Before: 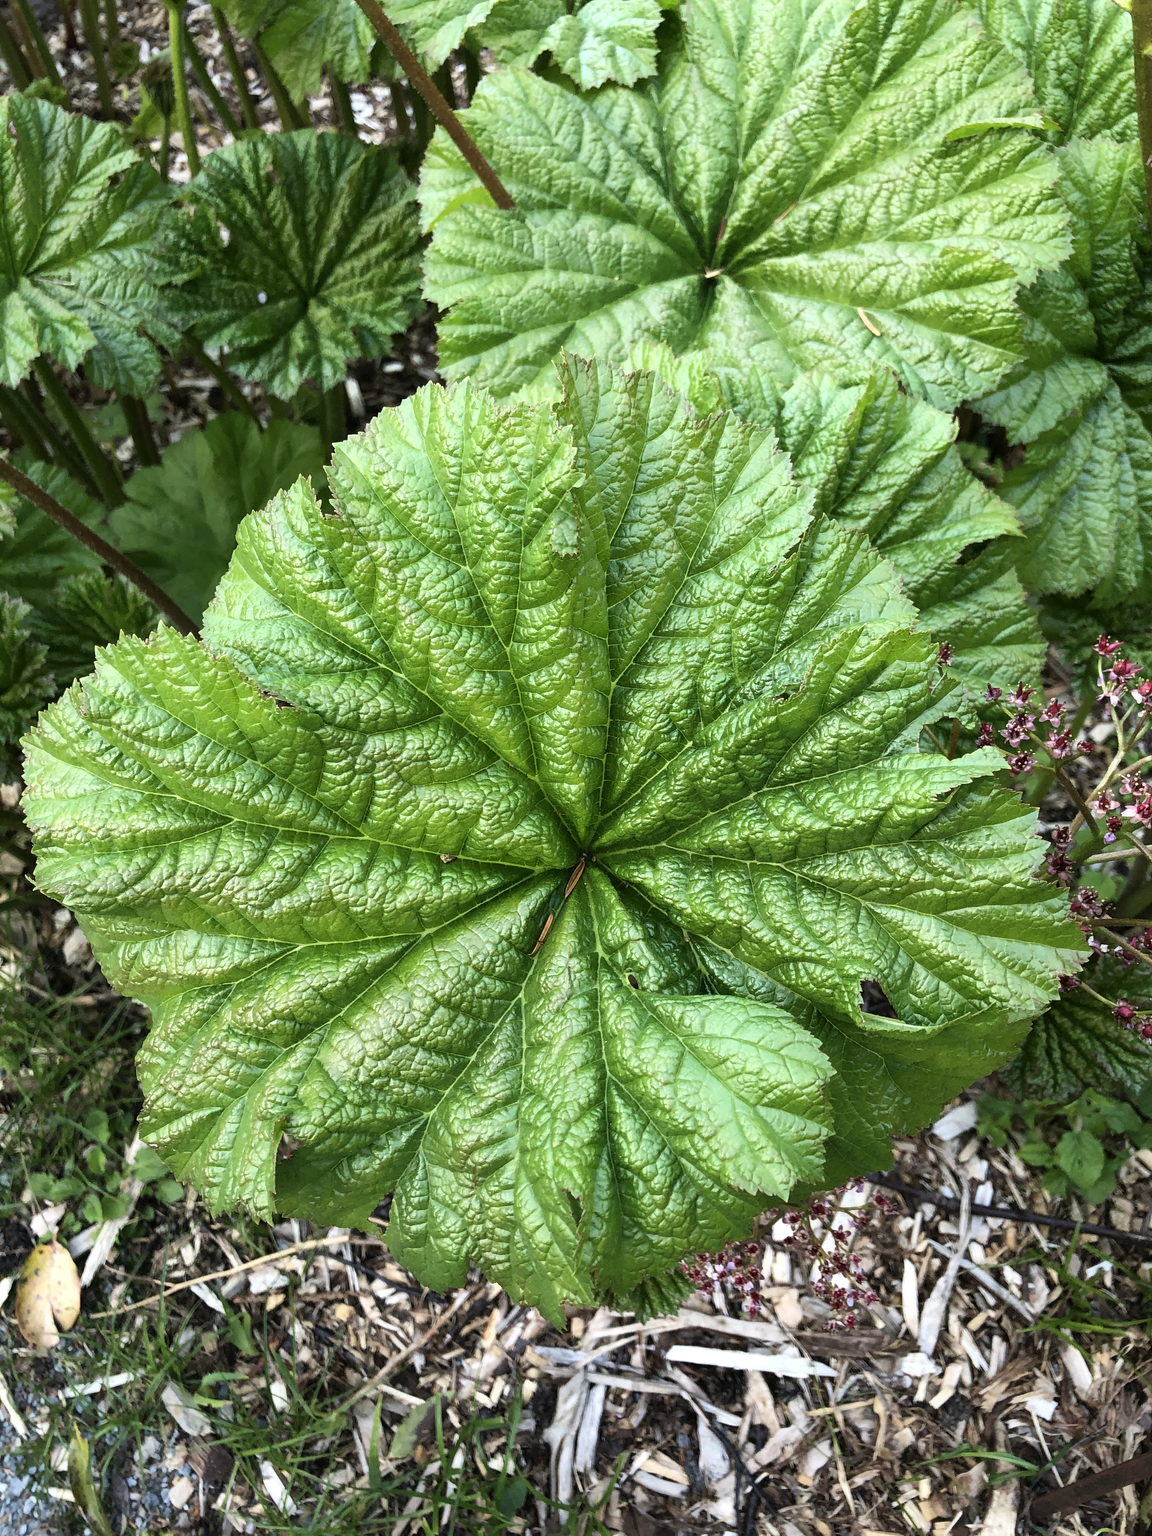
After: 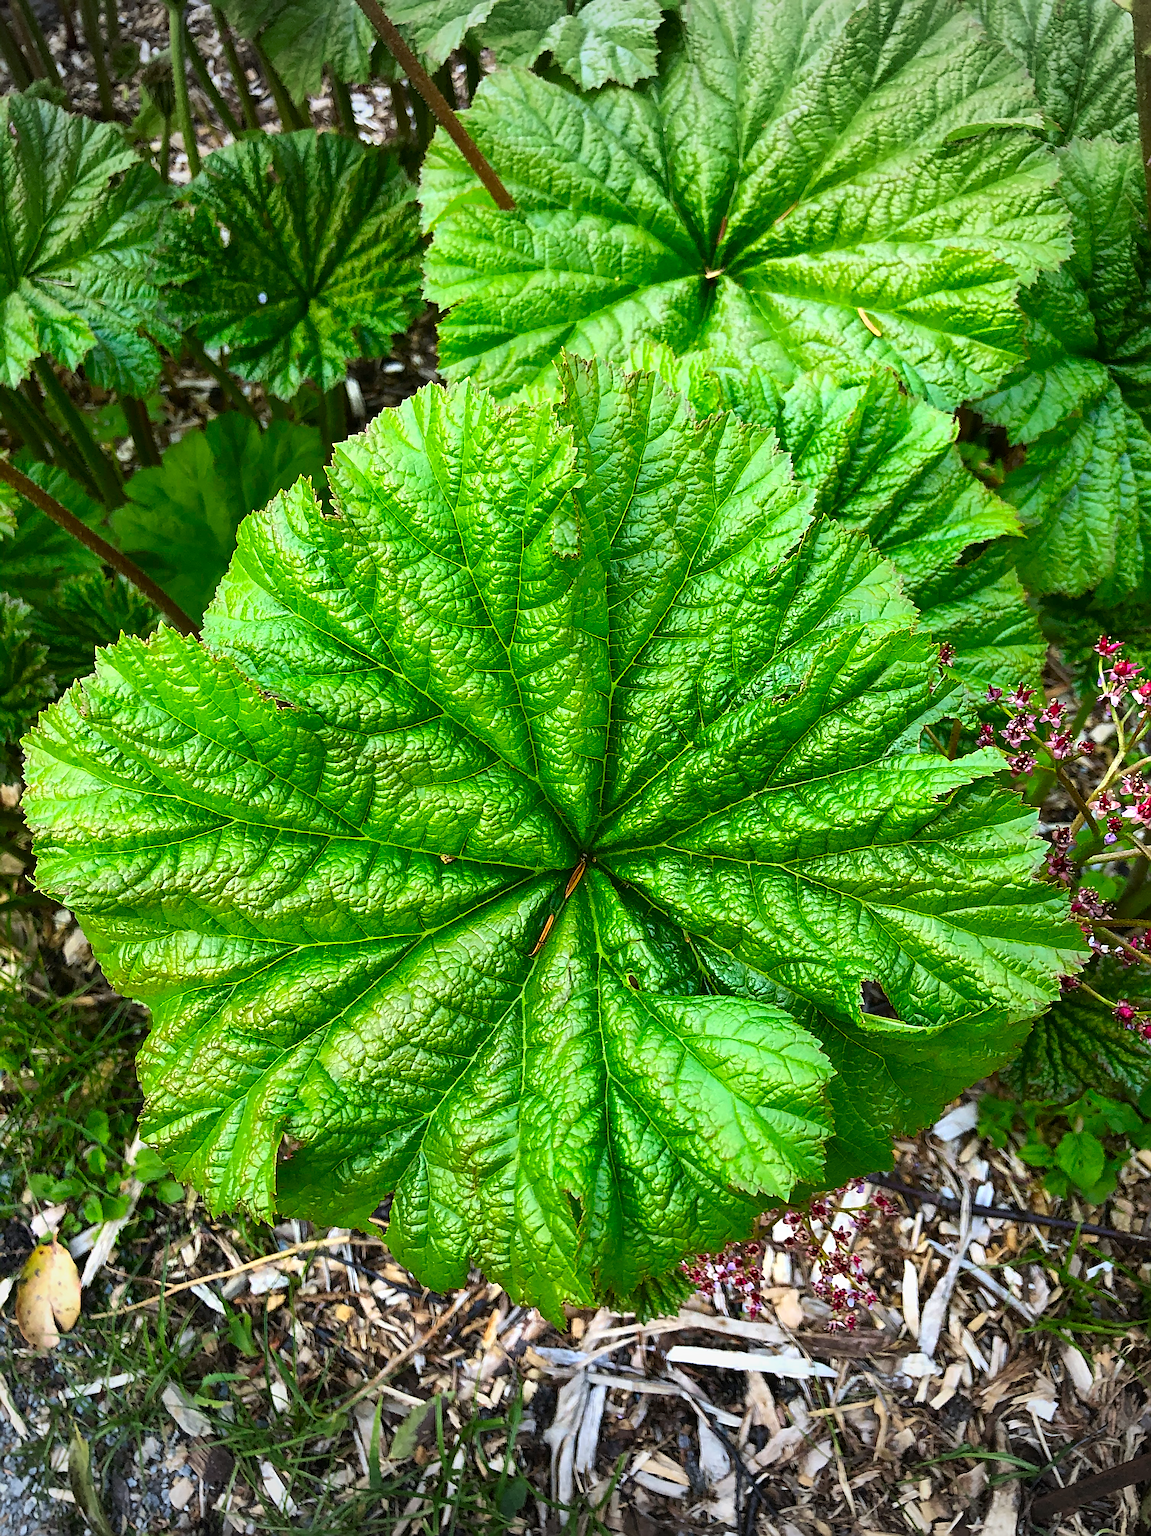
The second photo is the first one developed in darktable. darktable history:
color contrast: green-magenta contrast 1.55, blue-yellow contrast 1.83
vignetting: fall-off start 100%, brightness -0.282, width/height ratio 1.31
sharpen: radius 2.817, amount 0.715
